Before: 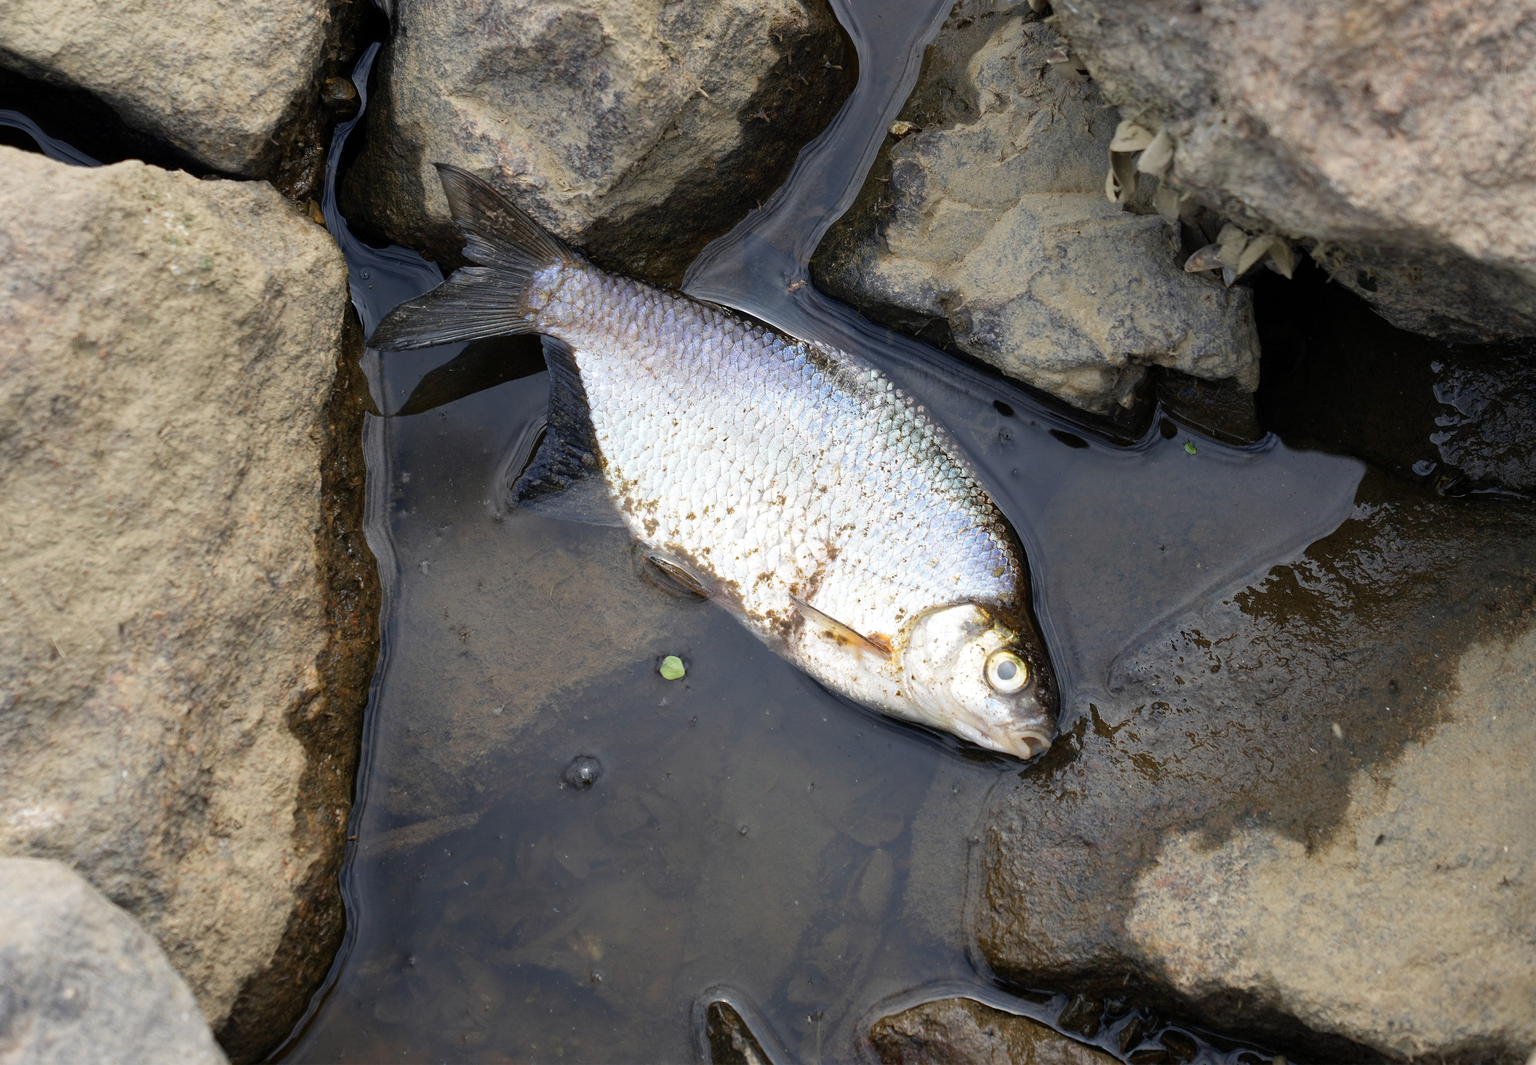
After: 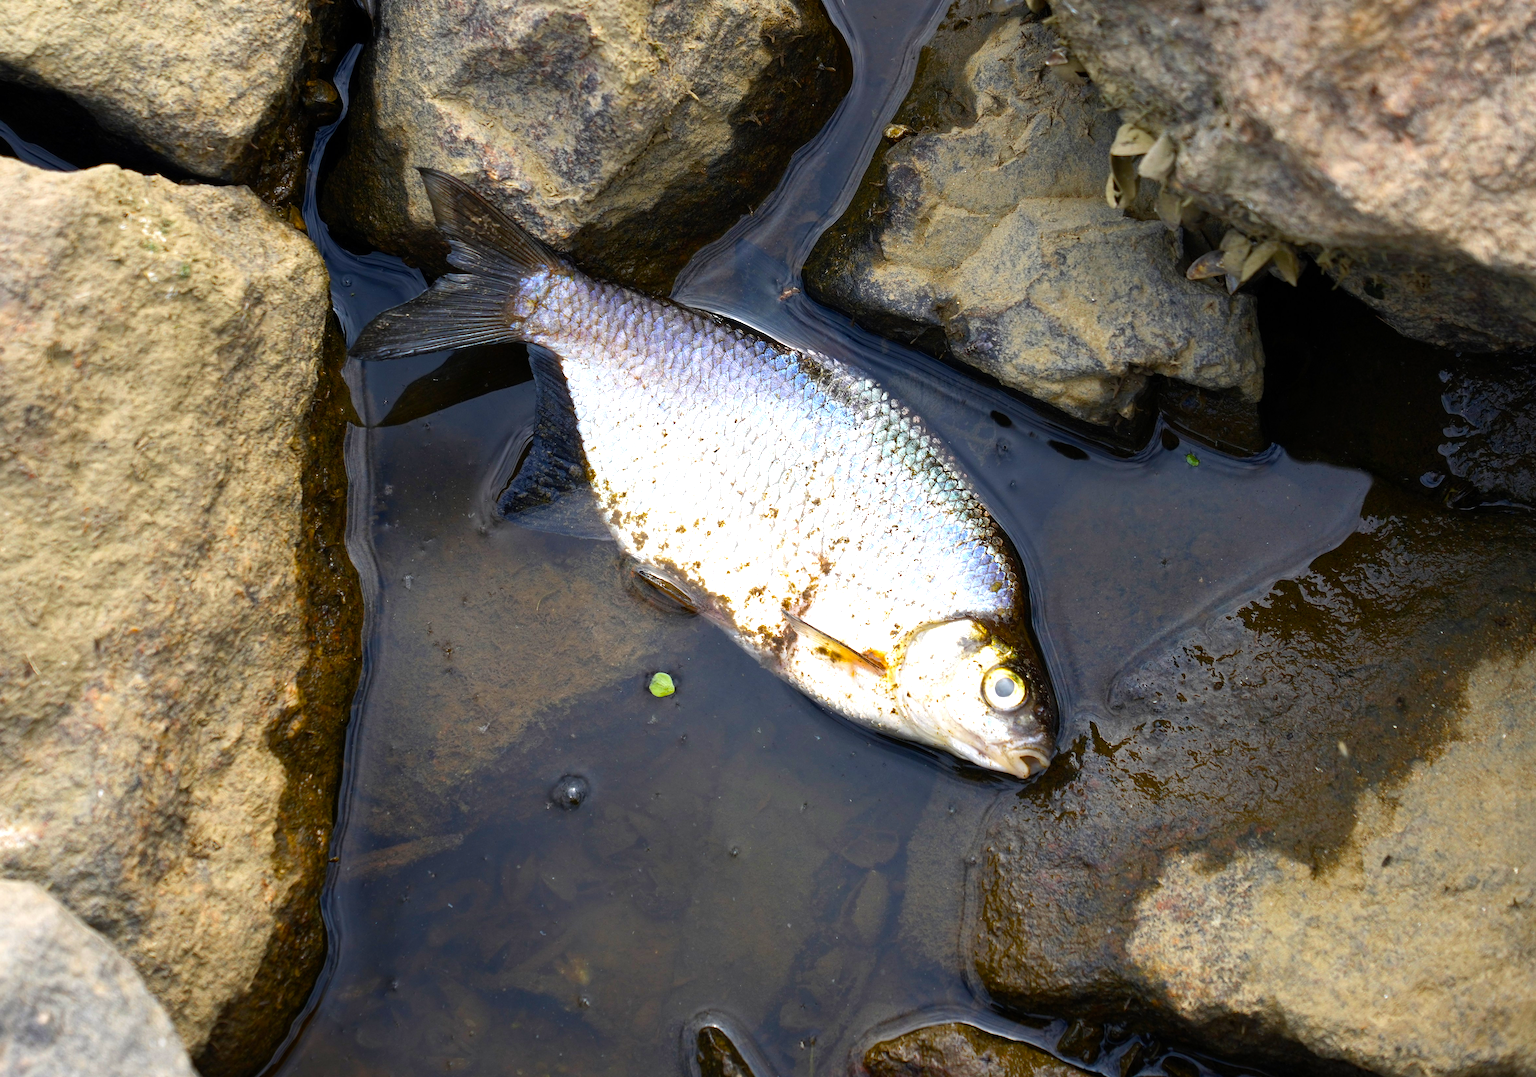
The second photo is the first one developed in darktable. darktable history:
color balance rgb: linear chroma grading › global chroma 9%, perceptual saturation grading › global saturation 36%, perceptual saturation grading › shadows 35%, perceptual brilliance grading › global brilliance 15%, perceptual brilliance grading › shadows -35%, global vibrance 15%
crop and rotate: left 1.774%, right 0.633%, bottom 1.28%
